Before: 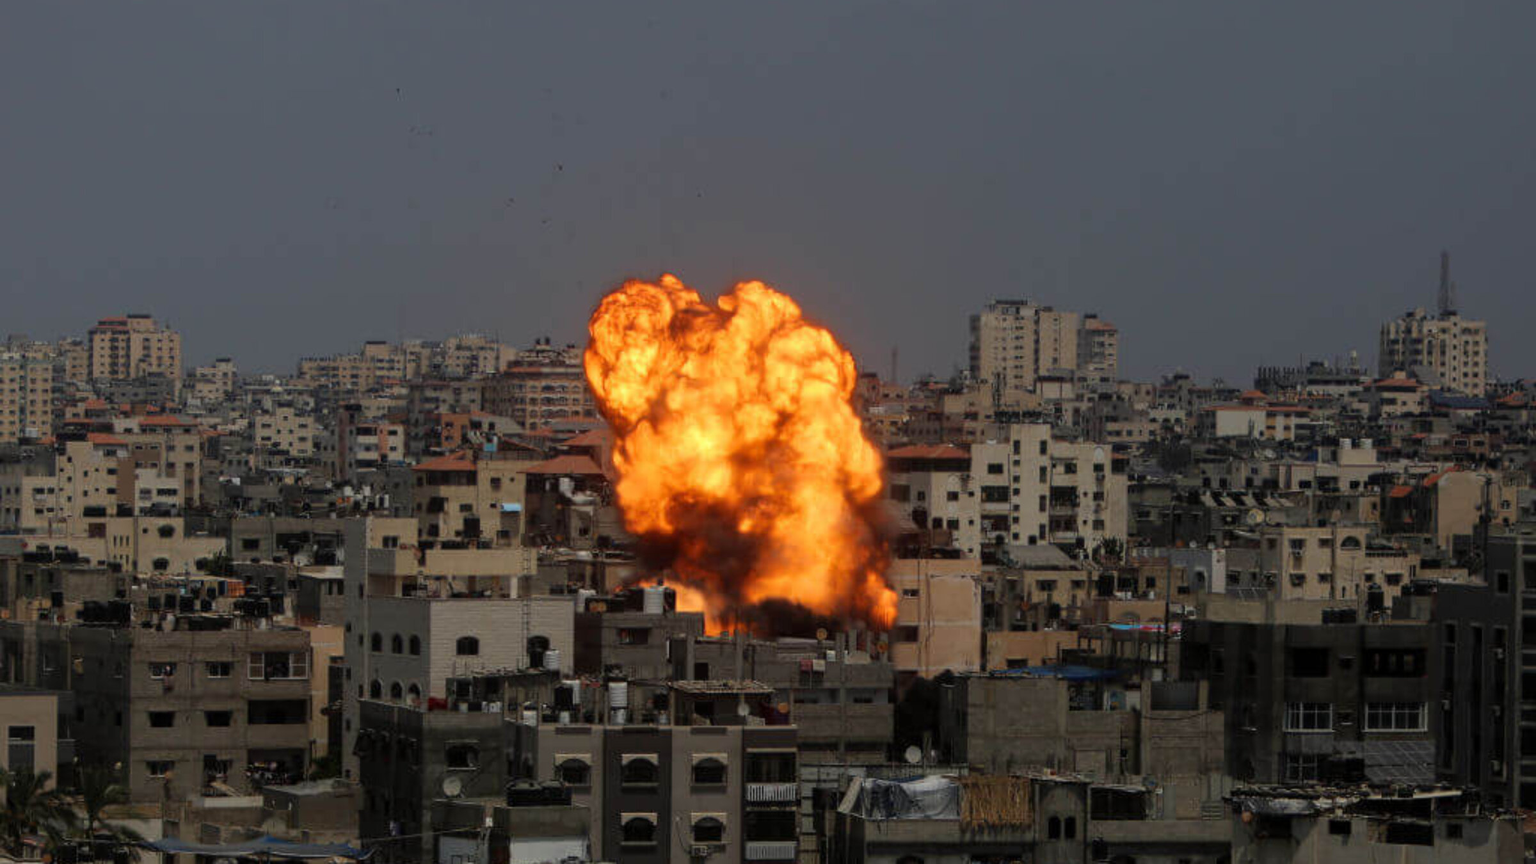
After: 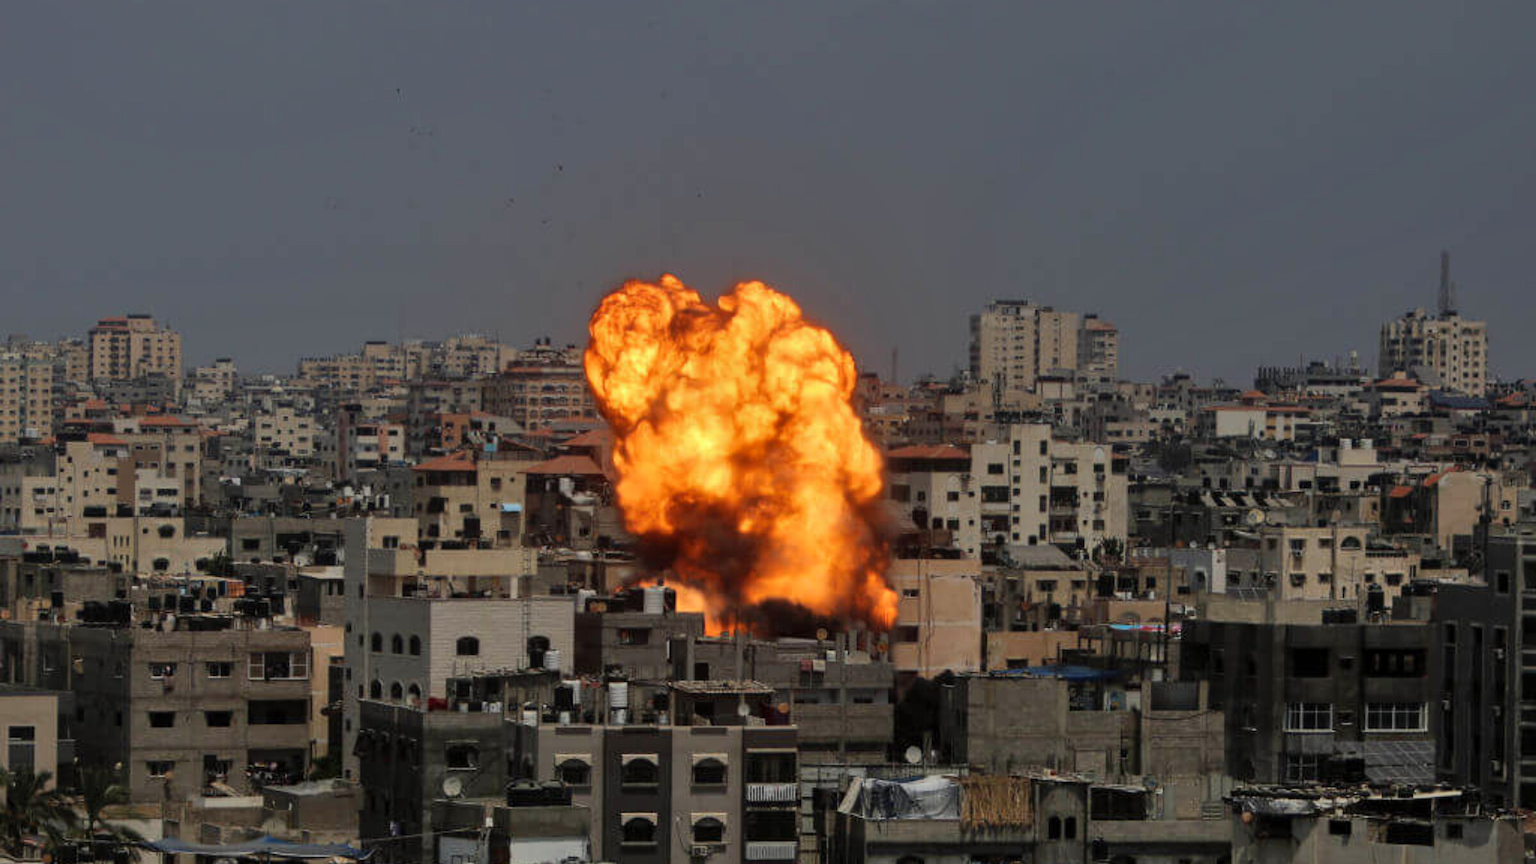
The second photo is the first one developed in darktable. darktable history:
shadows and highlights: radius 119.15, shadows 42.49, highlights -61.8, soften with gaussian
